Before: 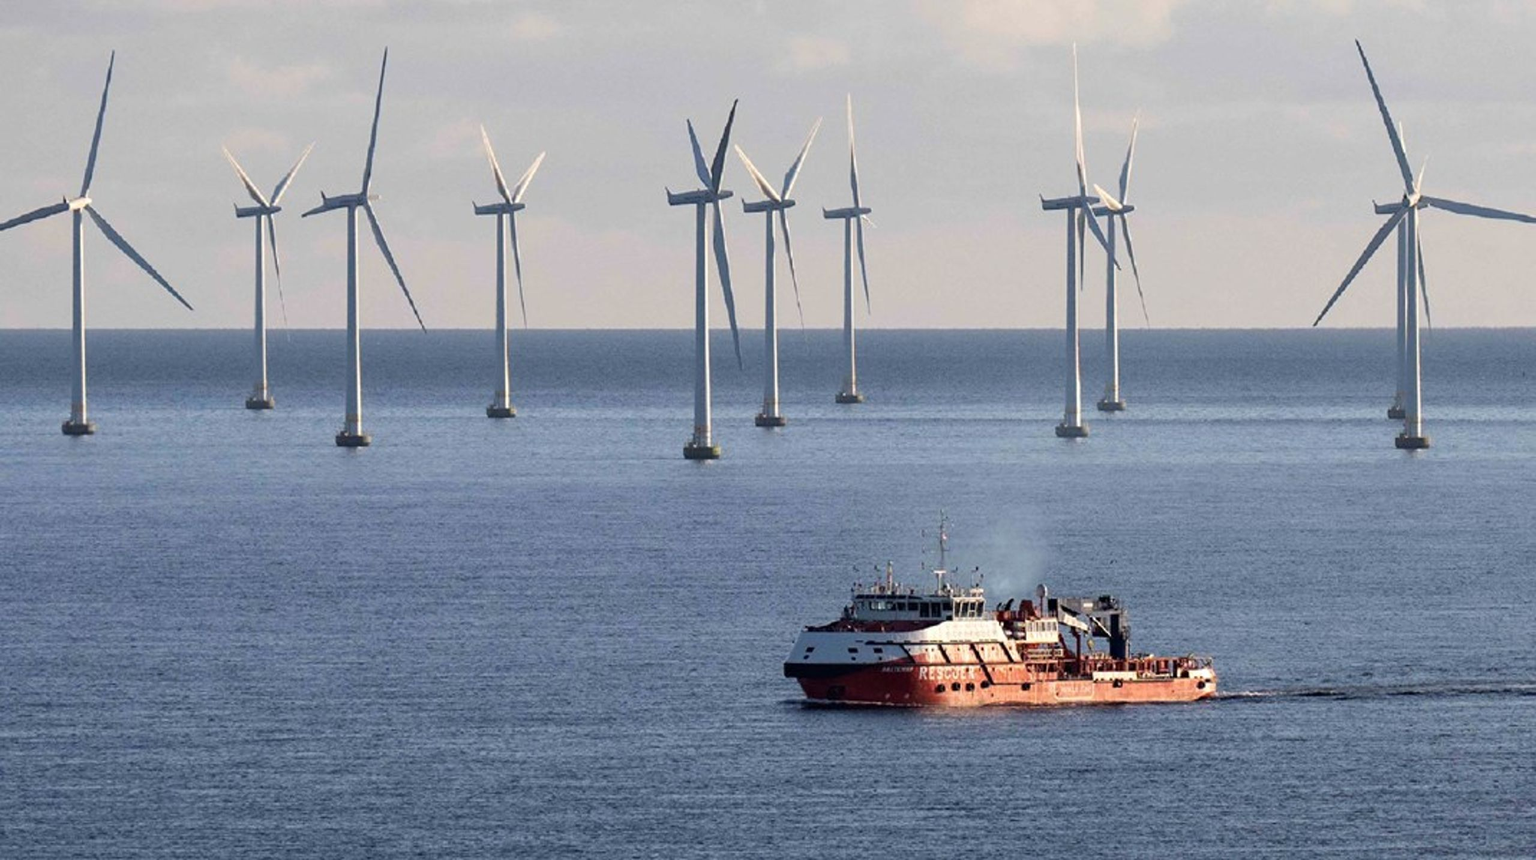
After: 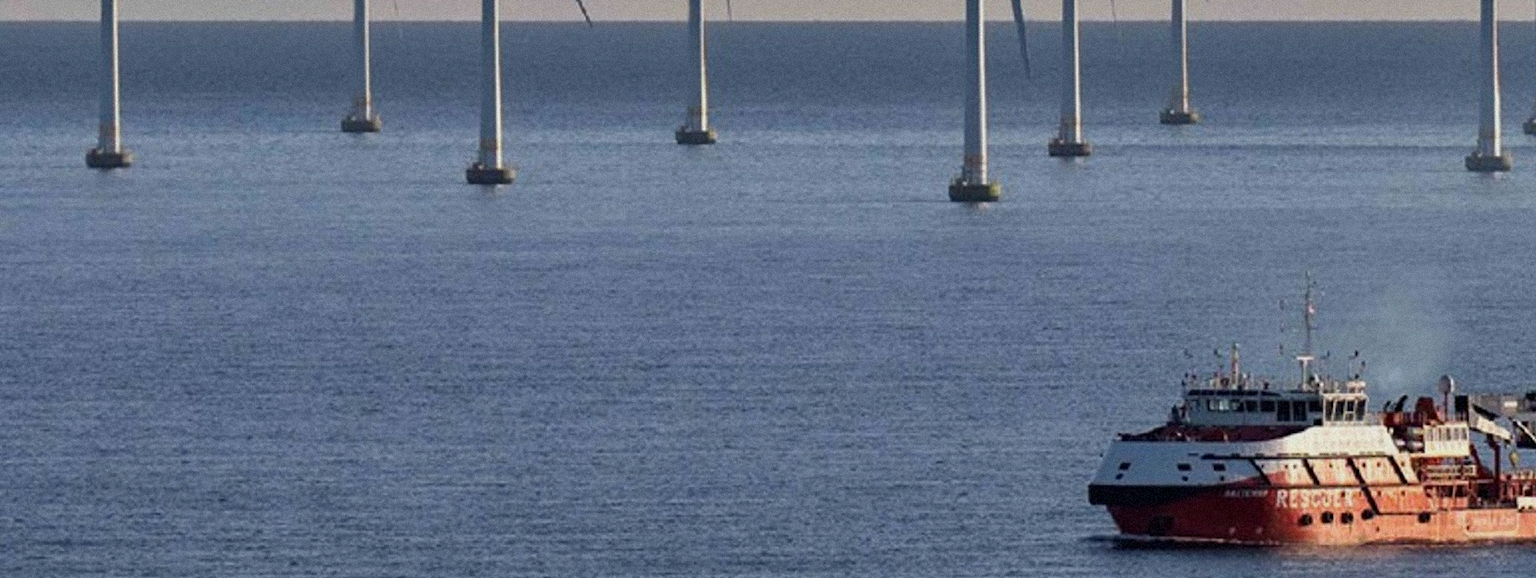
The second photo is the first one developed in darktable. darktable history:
crop: top 36.498%, right 27.964%, bottom 14.995%
grain: mid-tones bias 0%
shadows and highlights: shadows 80.73, white point adjustment -9.07, highlights -61.46, soften with gaussian
